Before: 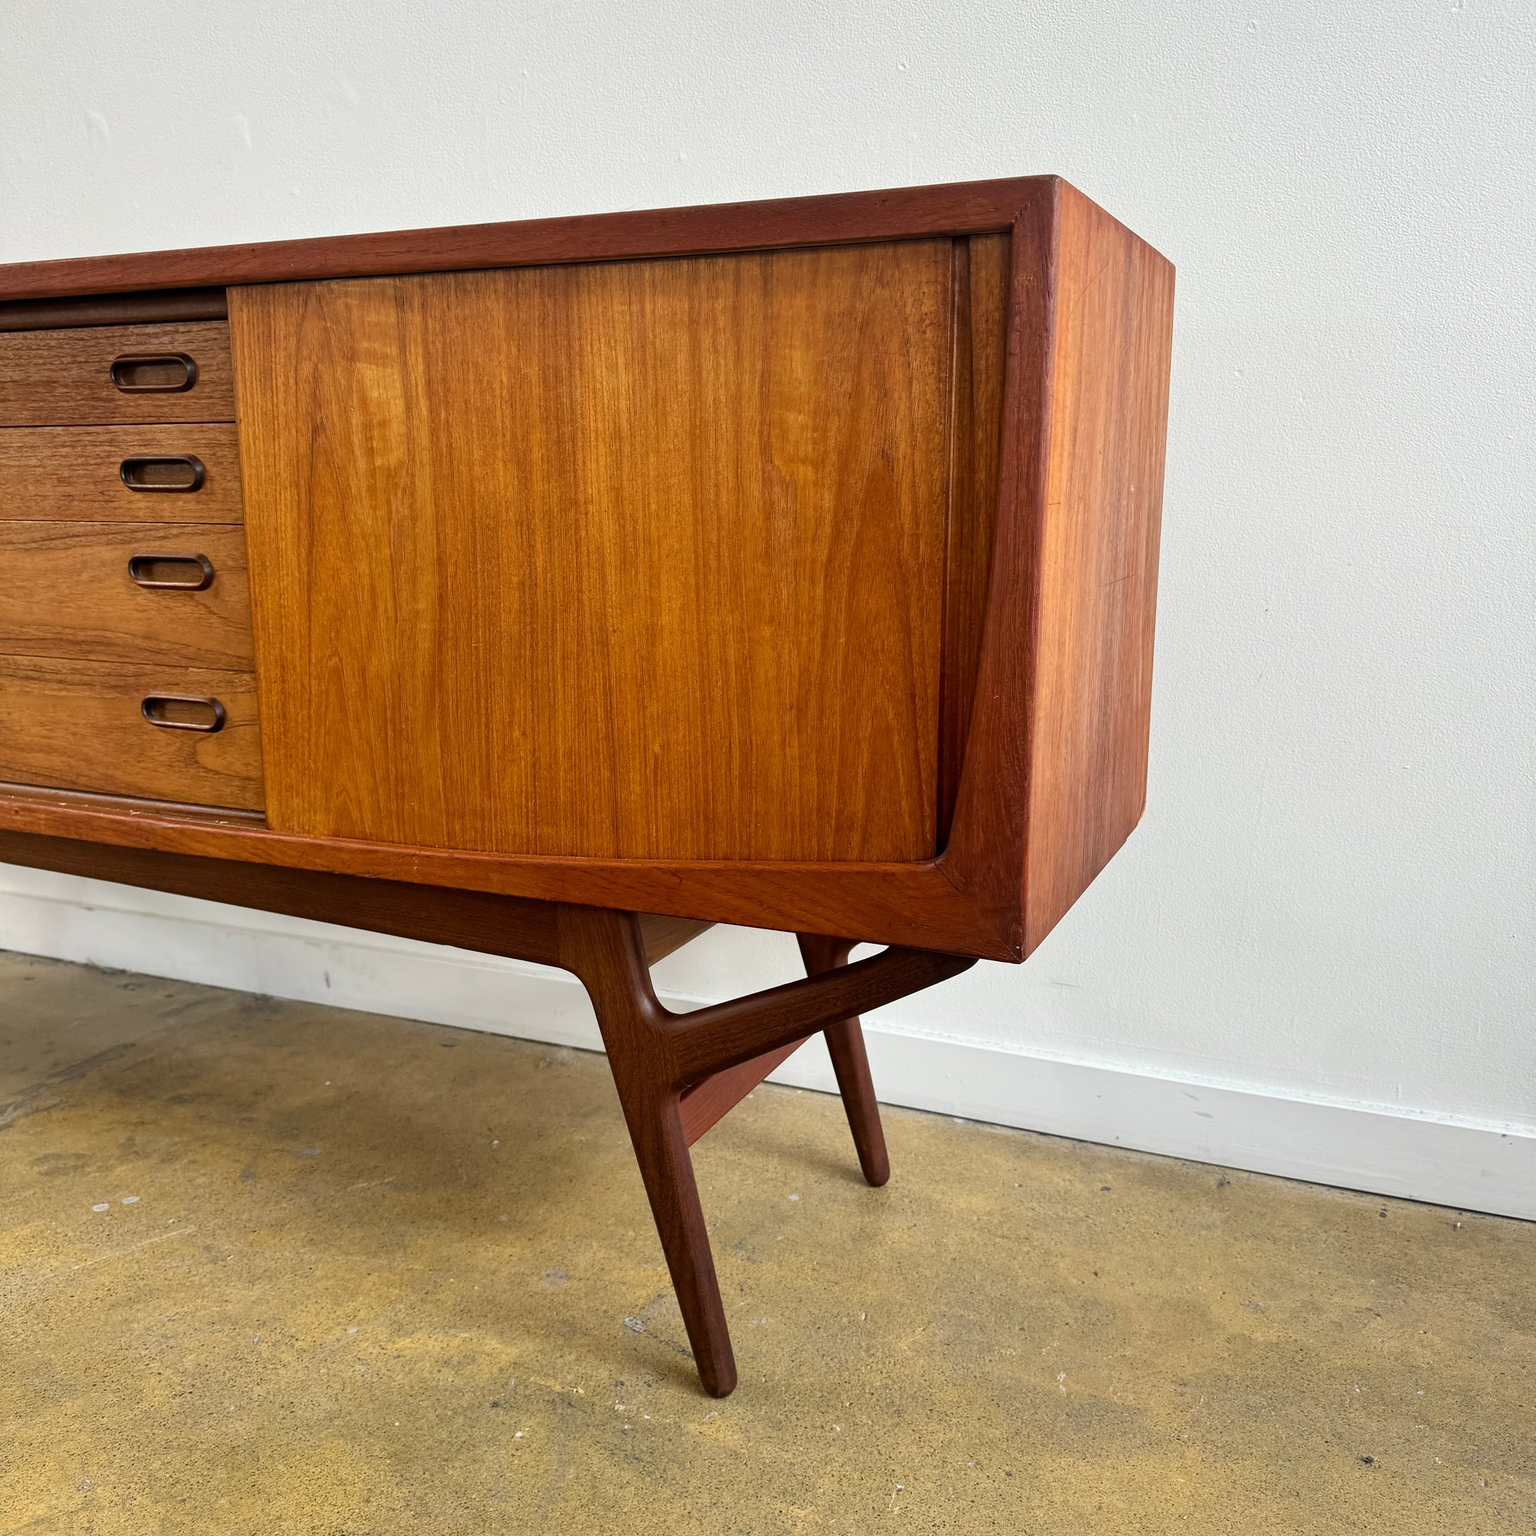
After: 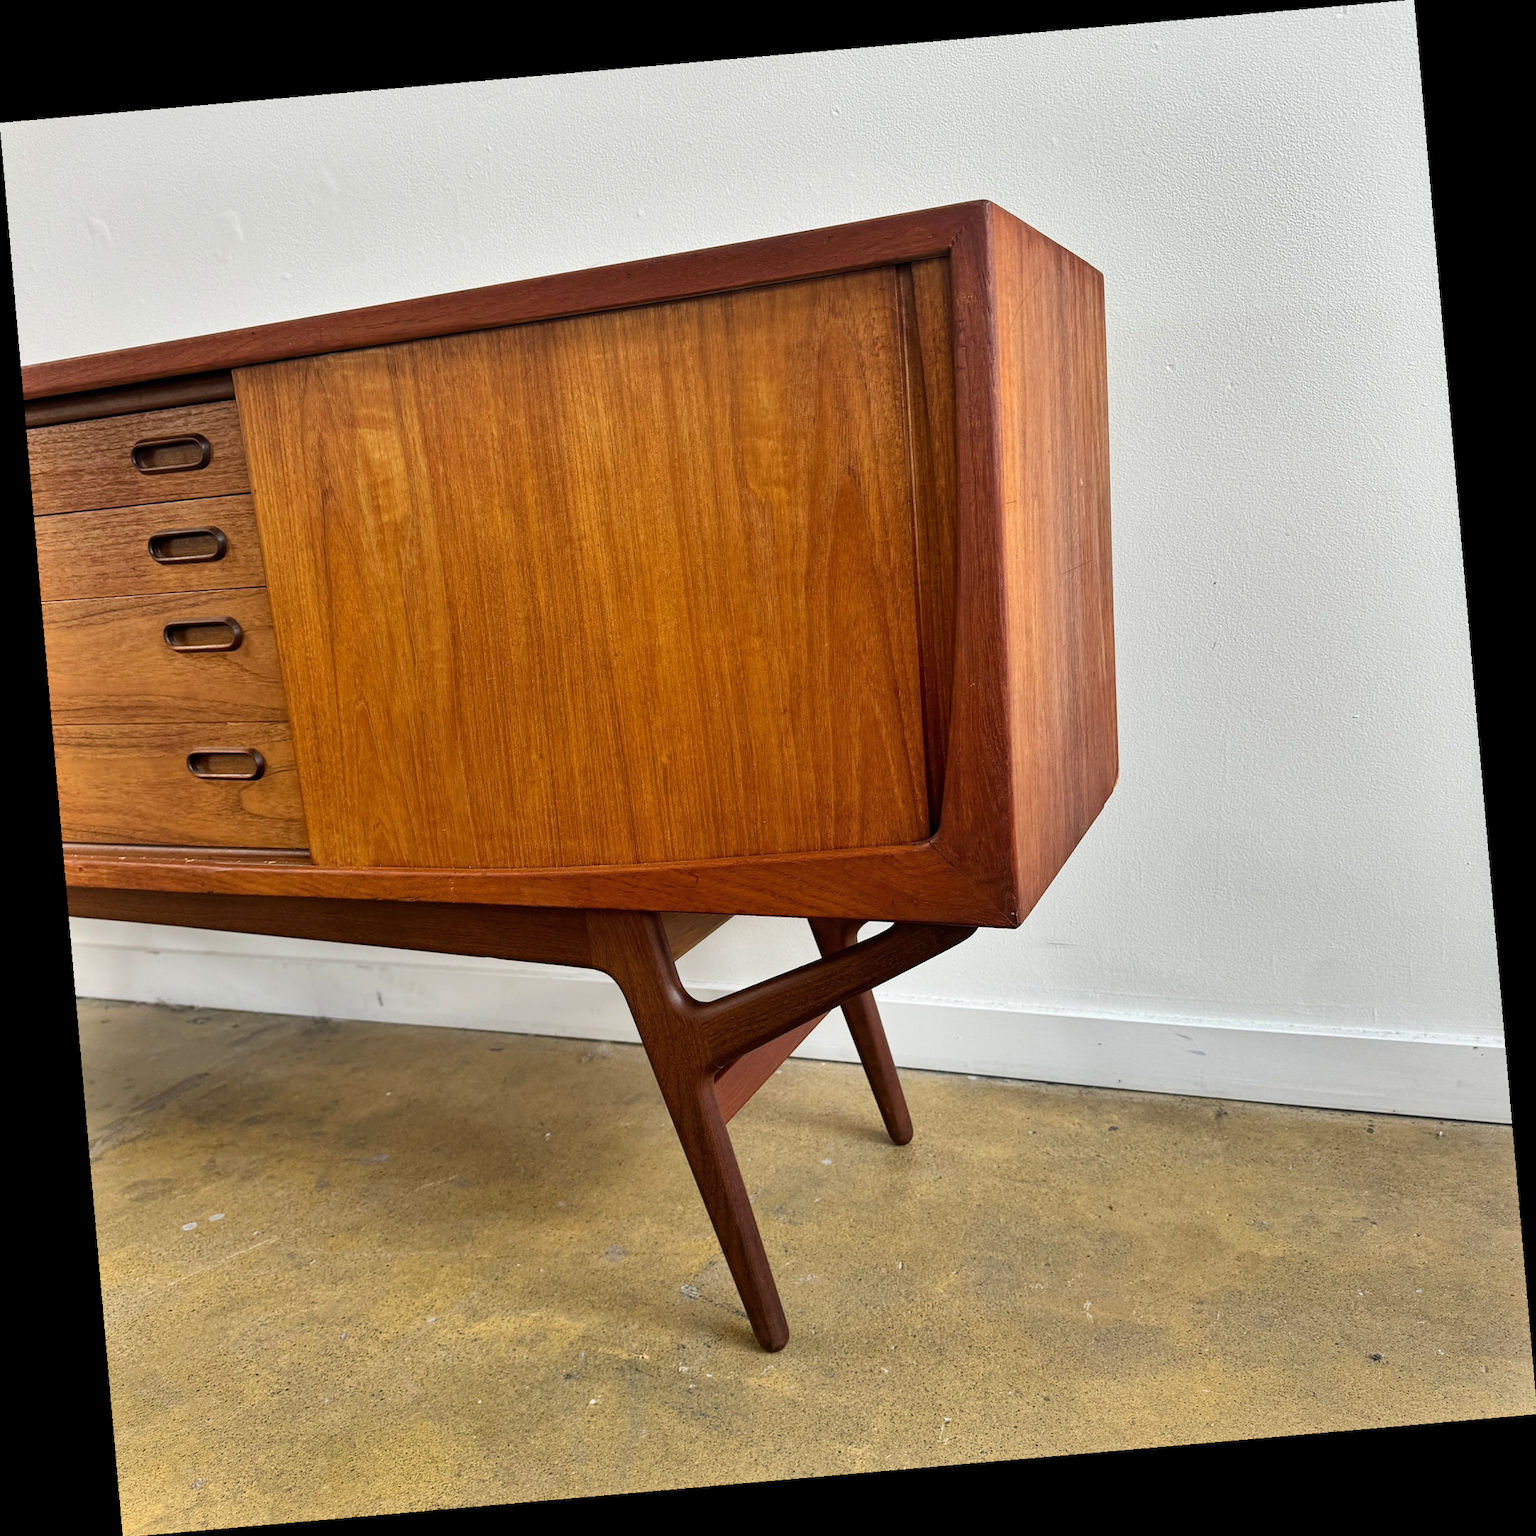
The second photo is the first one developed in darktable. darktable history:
shadows and highlights: low approximation 0.01, soften with gaussian
white balance: red 1, blue 1
rotate and perspective: rotation -4.98°, automatic cropping off
